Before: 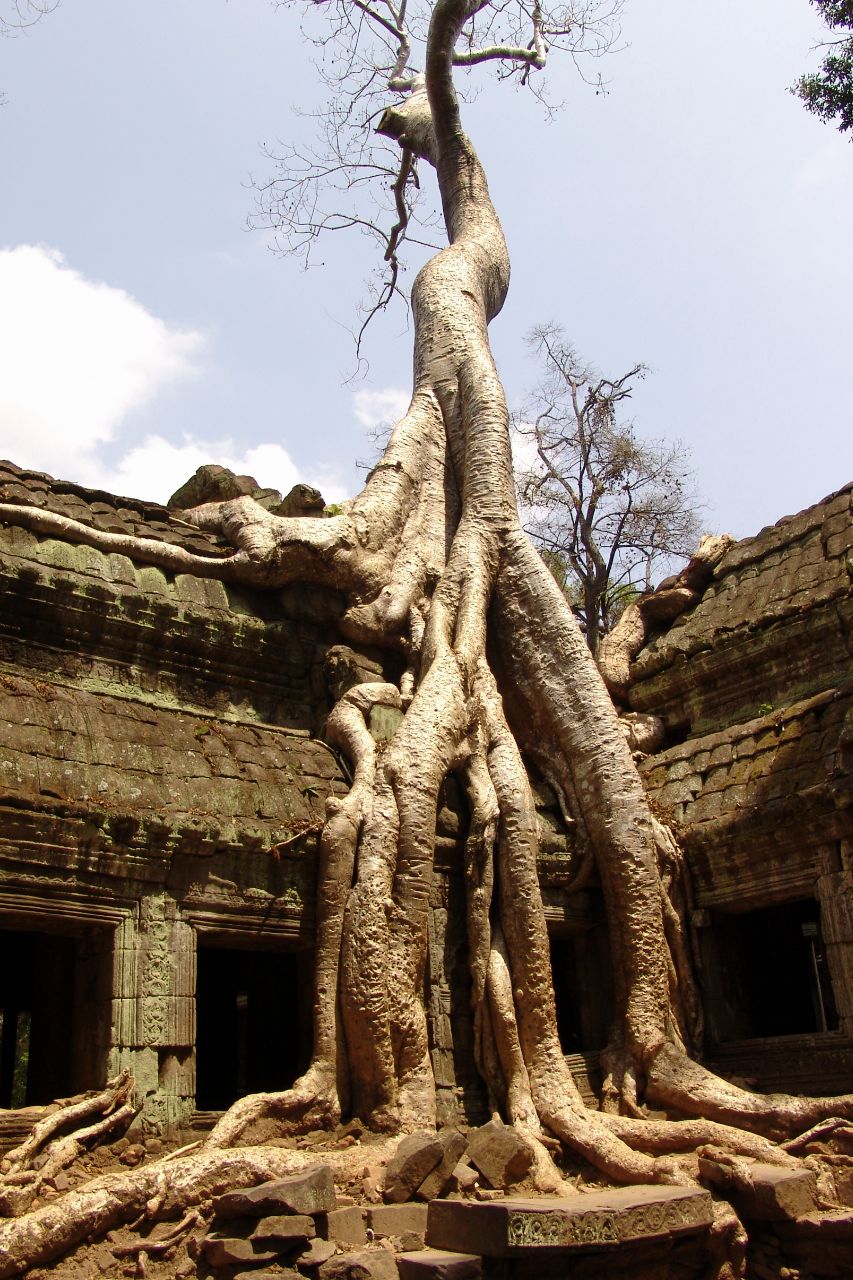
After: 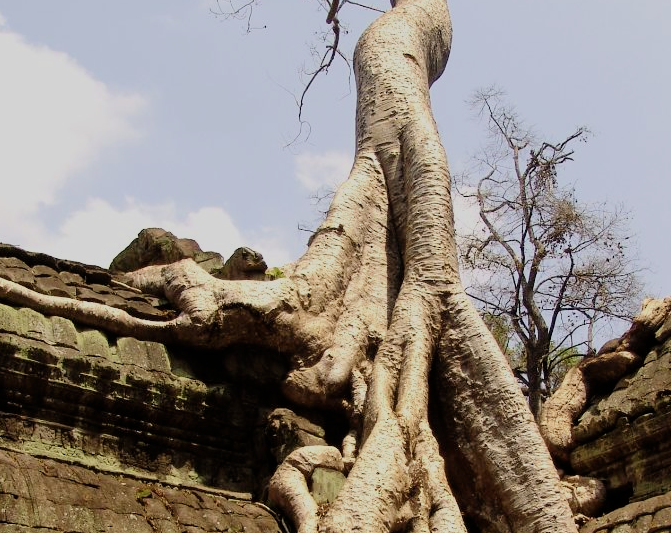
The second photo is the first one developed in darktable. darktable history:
filmic rgb: black relative exposure -7.65 EV, white relative exposure 4.56 EV, hardness 3.61, color science v6 (2022)
crop: left 6.897%, top 18.527%, right 14.372%, bottom 39.812%
